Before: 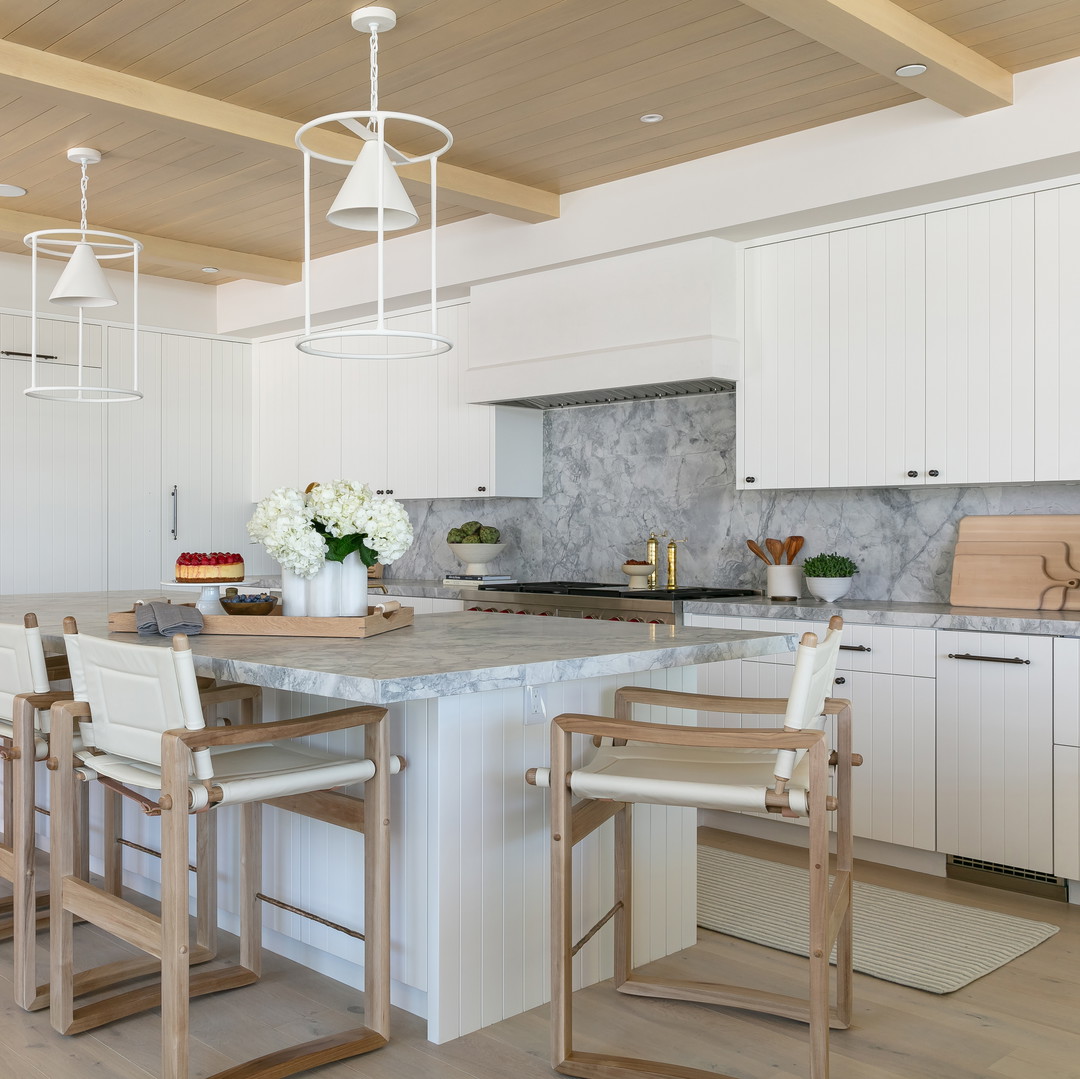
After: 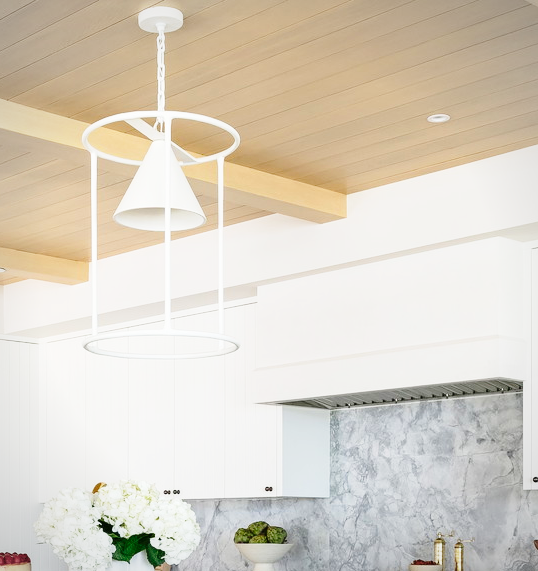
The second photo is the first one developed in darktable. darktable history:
exposure: compensate highlight preservation false
base curve: curves: ch0 [(0, 0) (0.028, 0.03) (0.121, 0.232) (0.46, 0.748) (0.859, 0.968) (1, 1)], preserve colors none
crop: left 19.767%, right 30.384%, bottom 46.995%
contrast brightness saturation: contrast 0.079, saturation 0.205
vignetting: brightness -0.272, center (0, 0.009)
